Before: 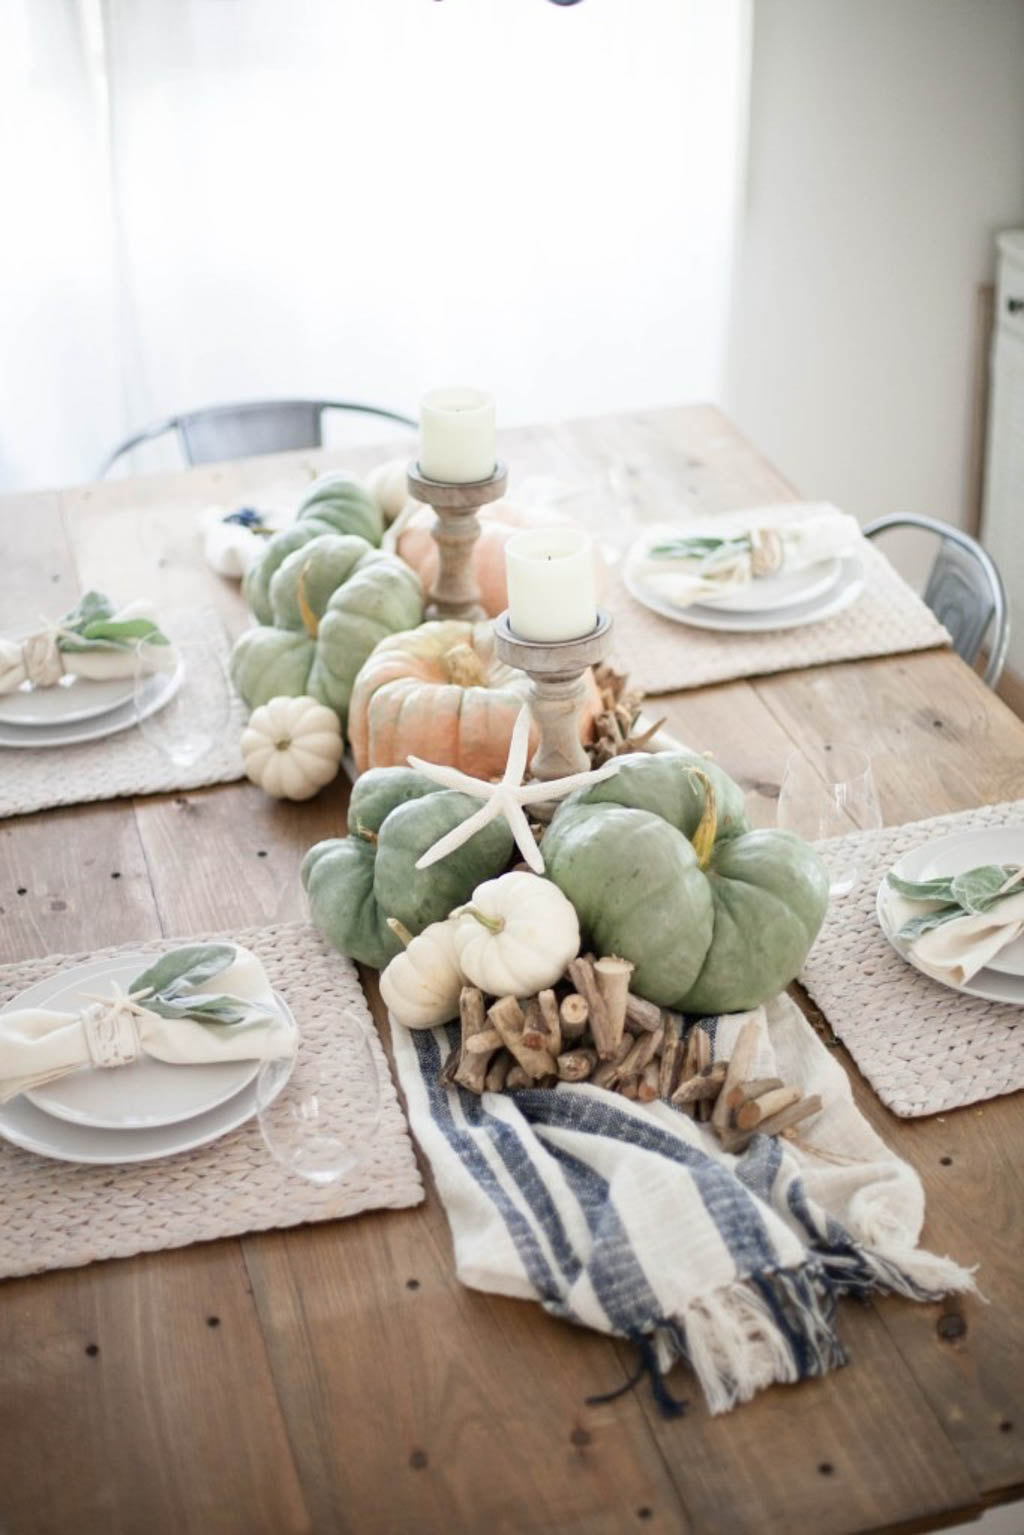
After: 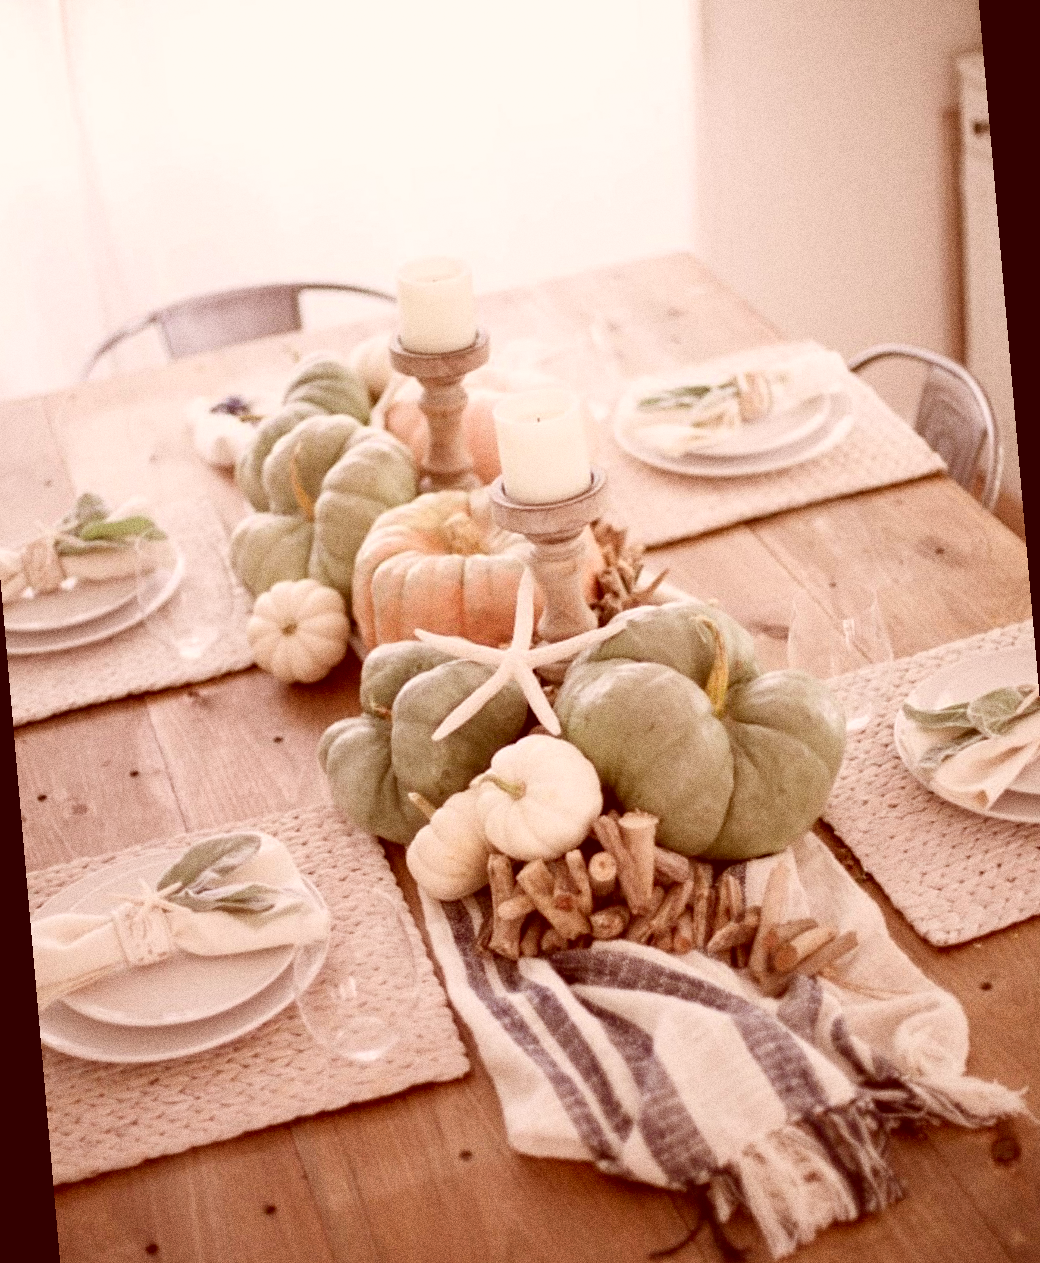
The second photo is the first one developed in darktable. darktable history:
grain: coarseness 0.09 ISO, strength 40%
color correction: highlights a* 9.03, highlights b* 8.71, shadows a* 40, shadows b* 40, saturation 0.8
rotate and perspective: rotation -5°, crop left 0.05, crop right 0.952, crop top 0.11, crop bottom 0.89
